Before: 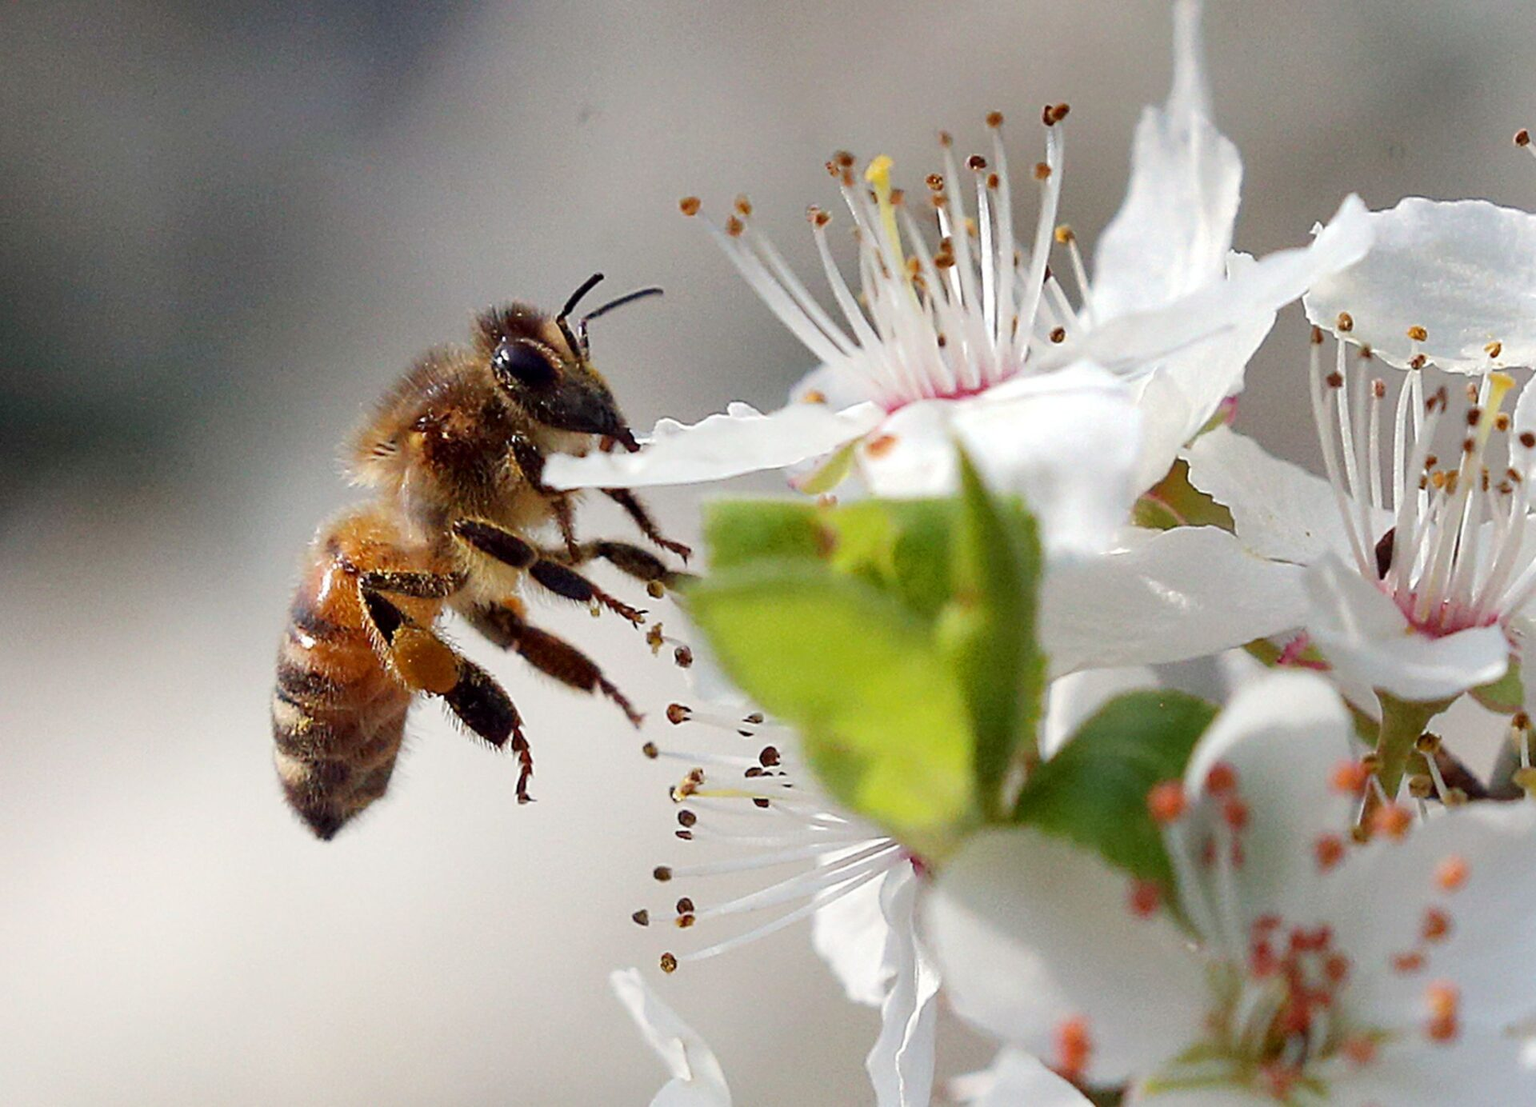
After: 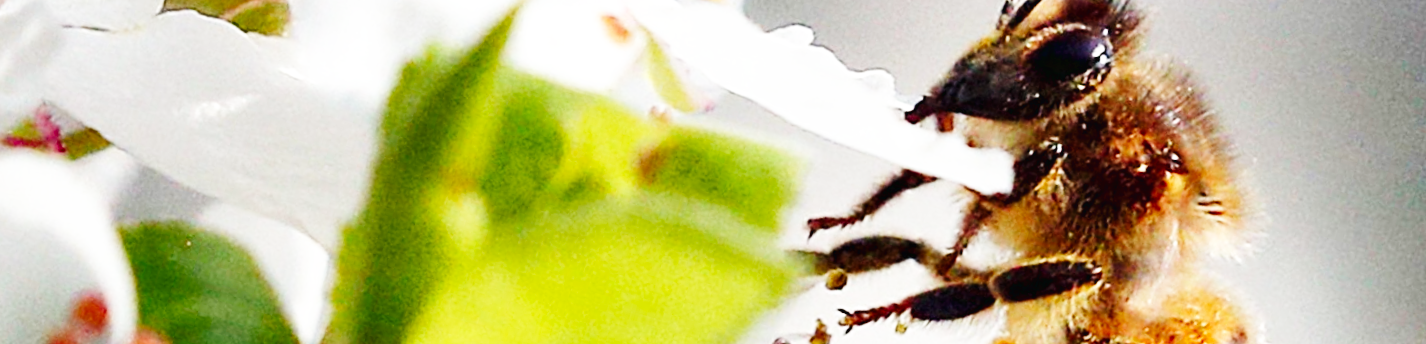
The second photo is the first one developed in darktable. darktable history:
shadows and highlights: shadows 35, highlights -35, soften with gaussian
base curve: curves: ch0 [(0, 0.003) (0.001, 0.002) (0.006, 0.004) (0.02, 0.022) (0.048, 0.086) (0.094, 0.234) (0.162, 0.431) (0.258, 0.629) (0.385, 0.8) (0.548, 0.918) (0.751, 0.988) (1, 1)], preserve colors none
crop and rotate: angle 16.12°, top 30.835%, bottom 35.653%
